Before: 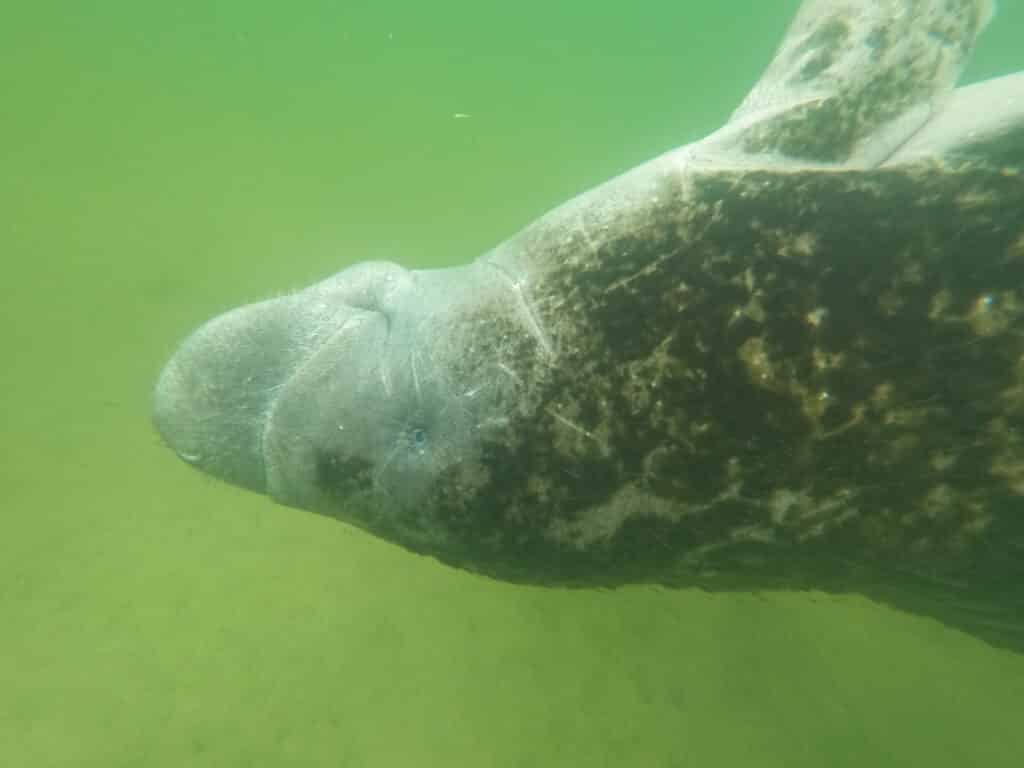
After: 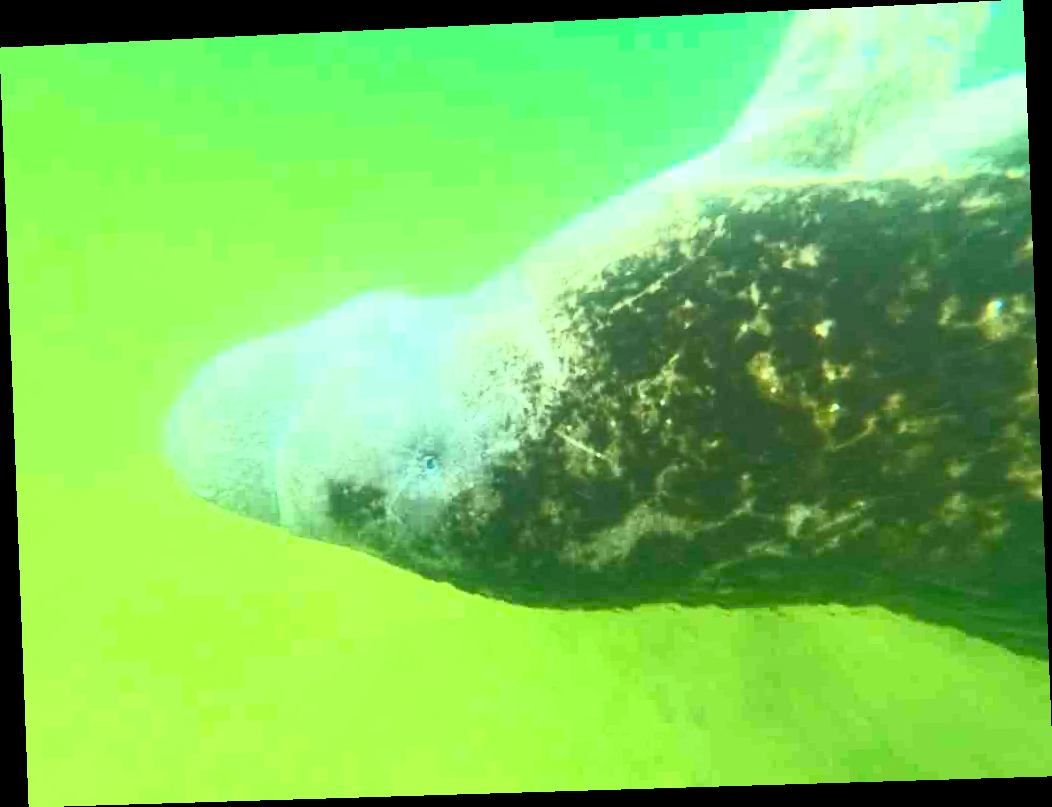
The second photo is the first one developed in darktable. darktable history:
contrast brightness saturation: contrast 1, brightness 1, saturation 1
white balance: red 0.974, blue 1.044
rotate and perspective: rotation -2.22°, lens shift (horizontal) -0.022, automatic cropping off
